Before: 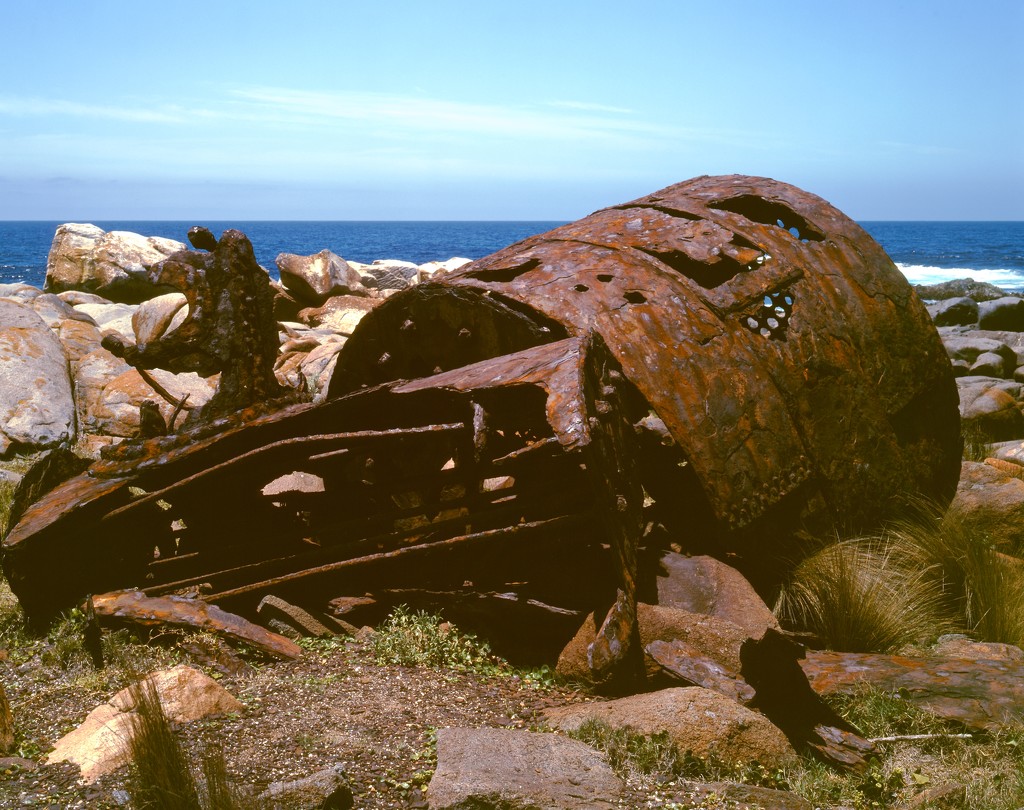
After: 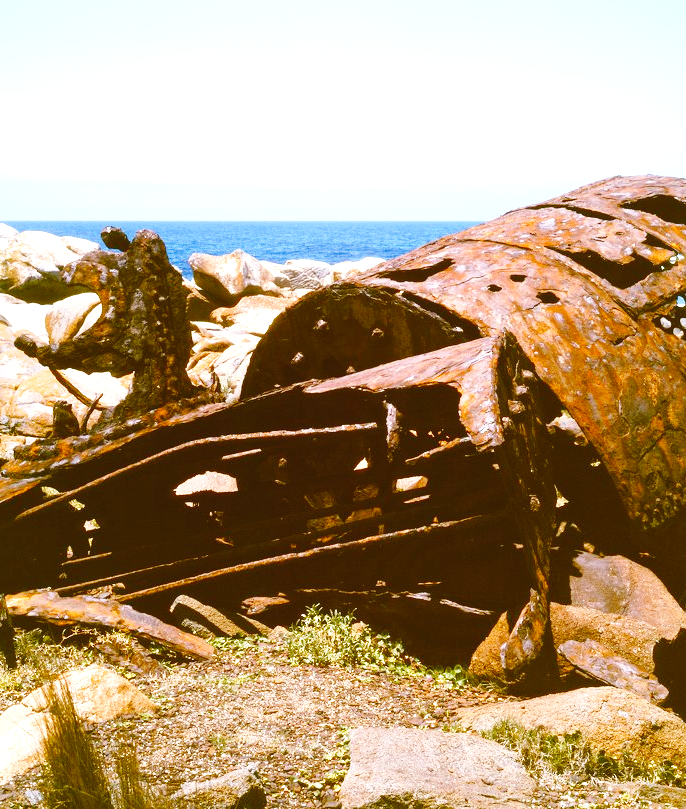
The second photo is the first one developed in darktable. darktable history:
base curve: curves: ch0 [(0, 0) (0.036, 0.025) (0.121, 0.166) (0.206, 0.329) (0.605, 0.79) (1, 1)], preserve colors none
crop and rotate: left 8.557%, right 24.414%
exposure: exposure 1.057 EV, compensate highlight preservation false
